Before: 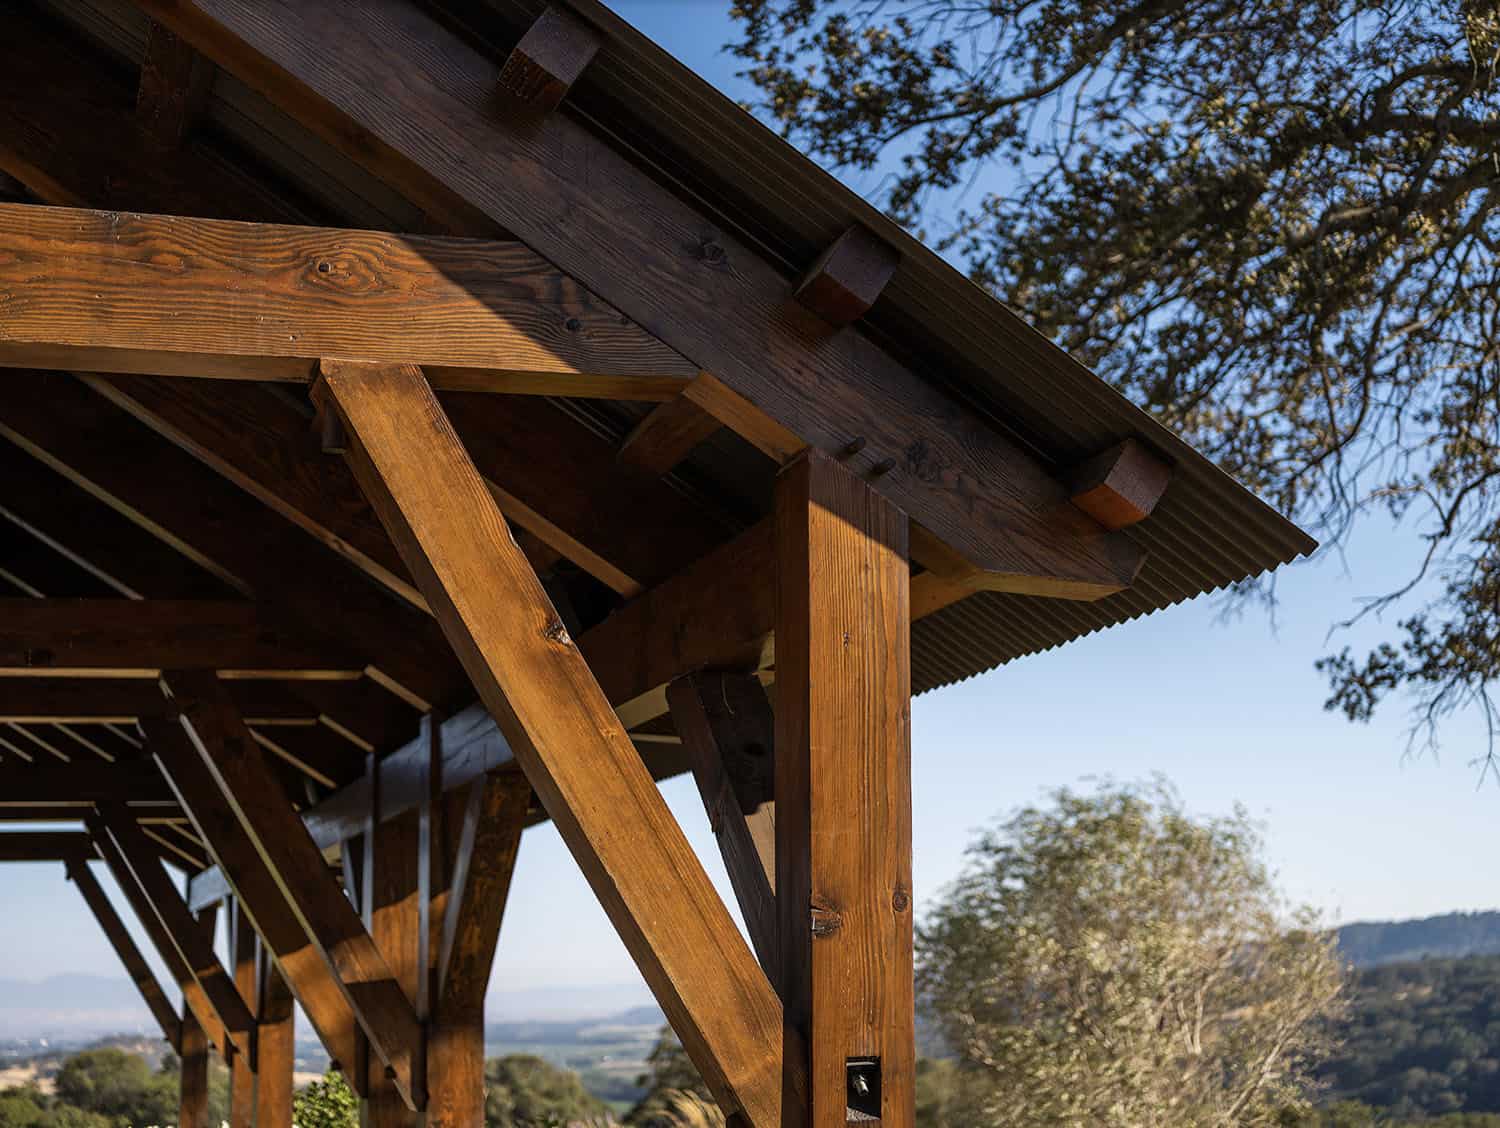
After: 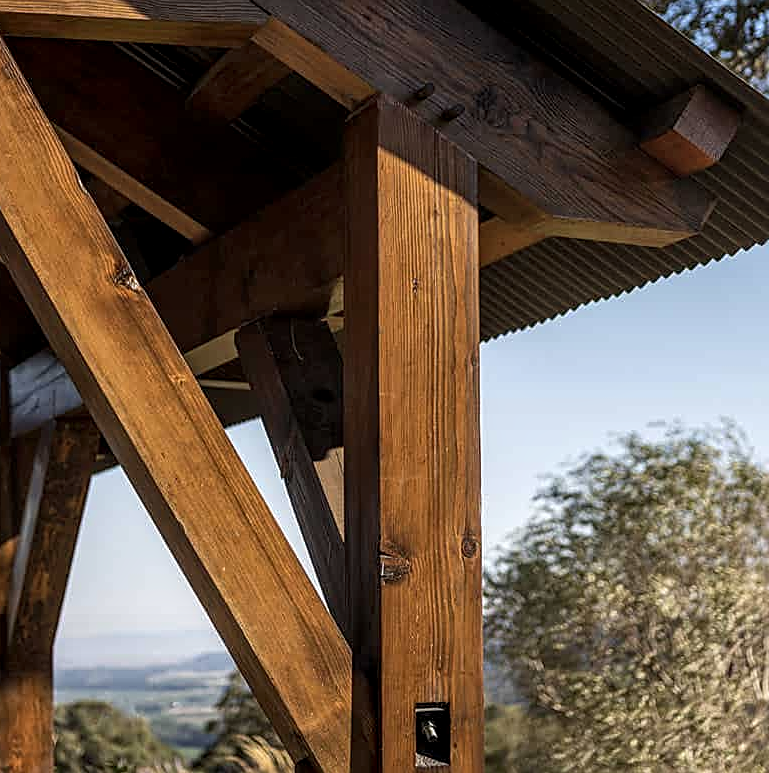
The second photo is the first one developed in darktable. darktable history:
contrast brightness saturation: contrast 0.014, saturation -0.054
sharpen: on, module defaults
crop and rotate: left 28.816%, top 31.434%, right 19.853%
local contrast: detail 130%
